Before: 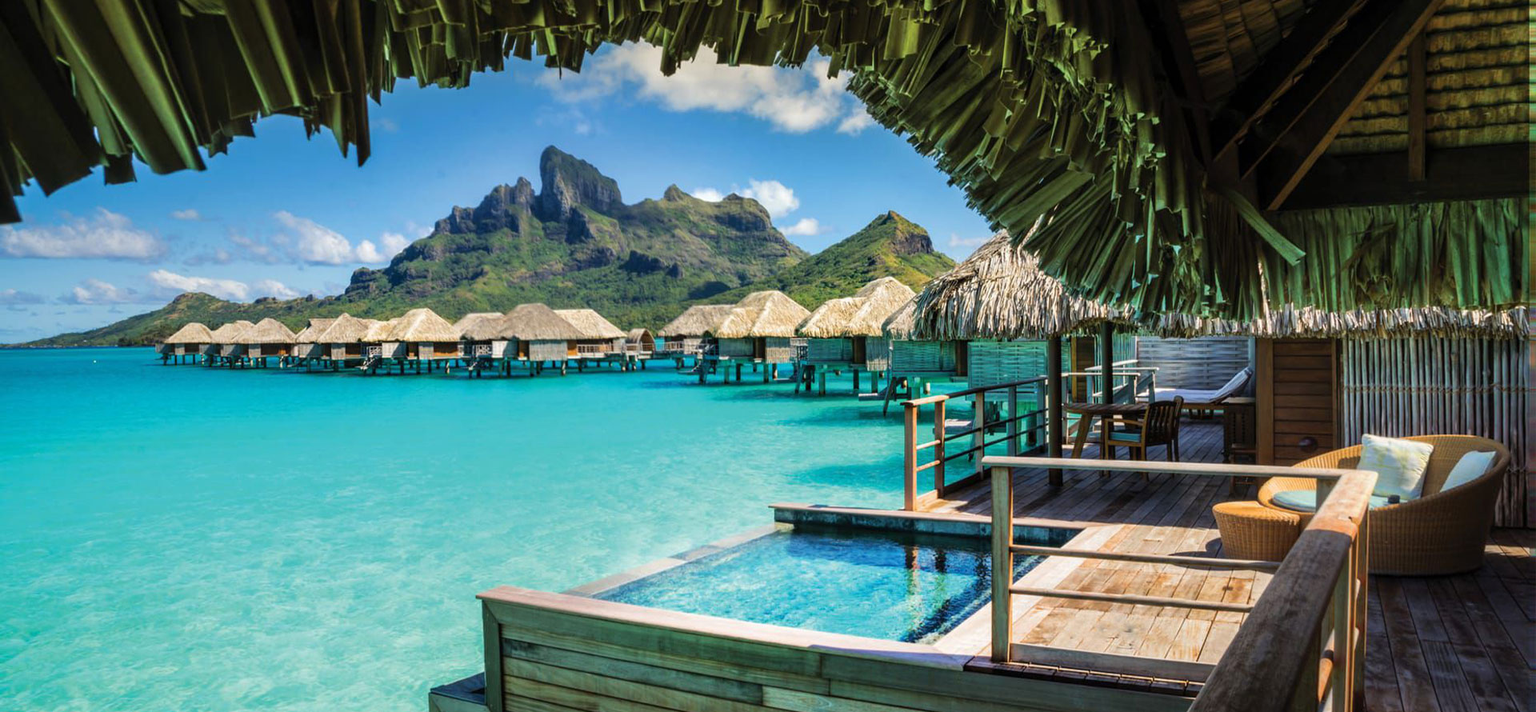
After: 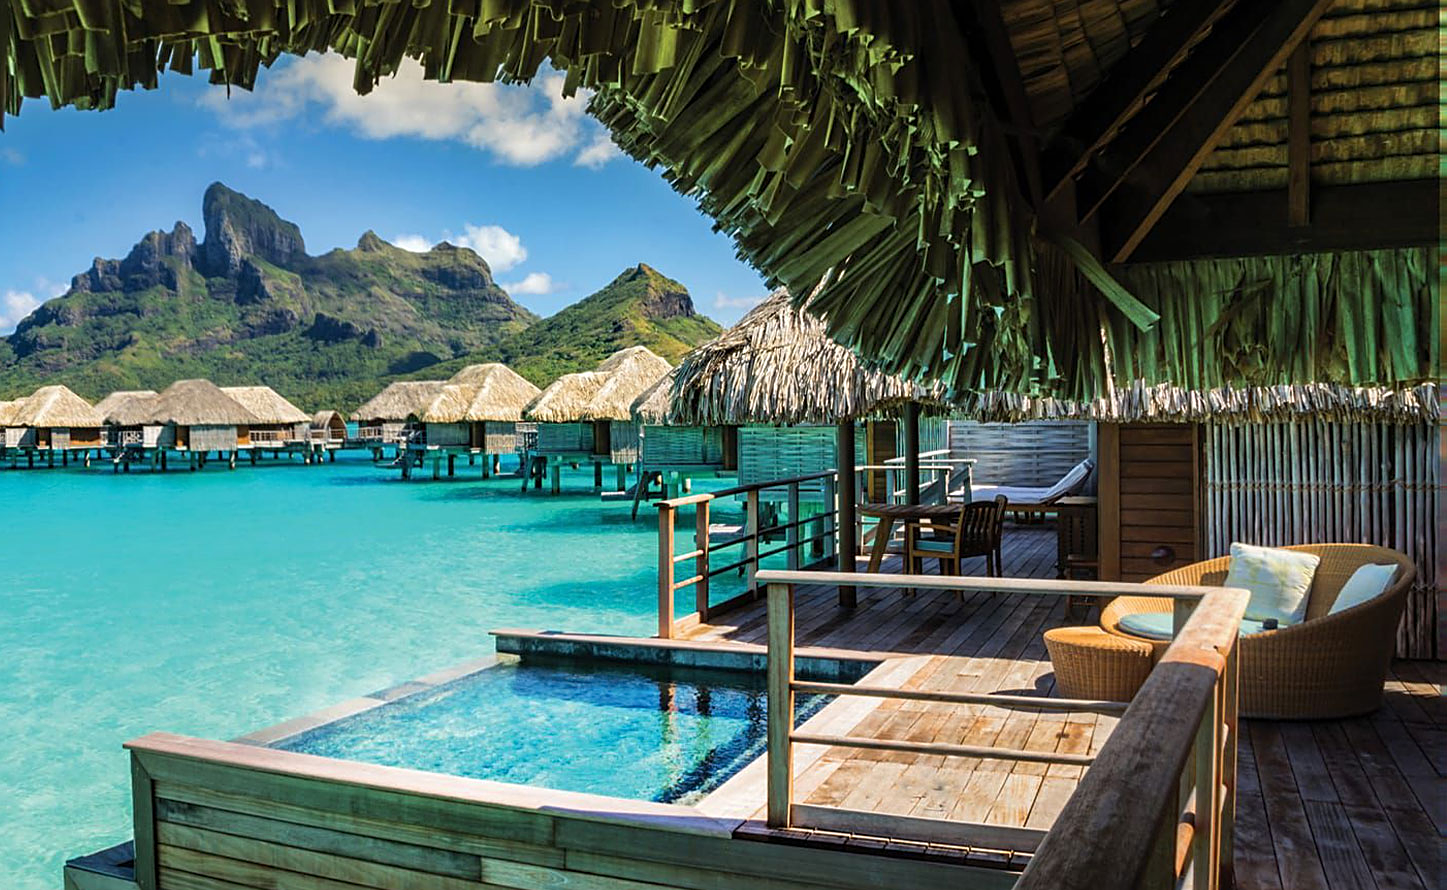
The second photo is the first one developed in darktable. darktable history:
sharpen: on, module defaults
crop and rotate: left 24.596%
